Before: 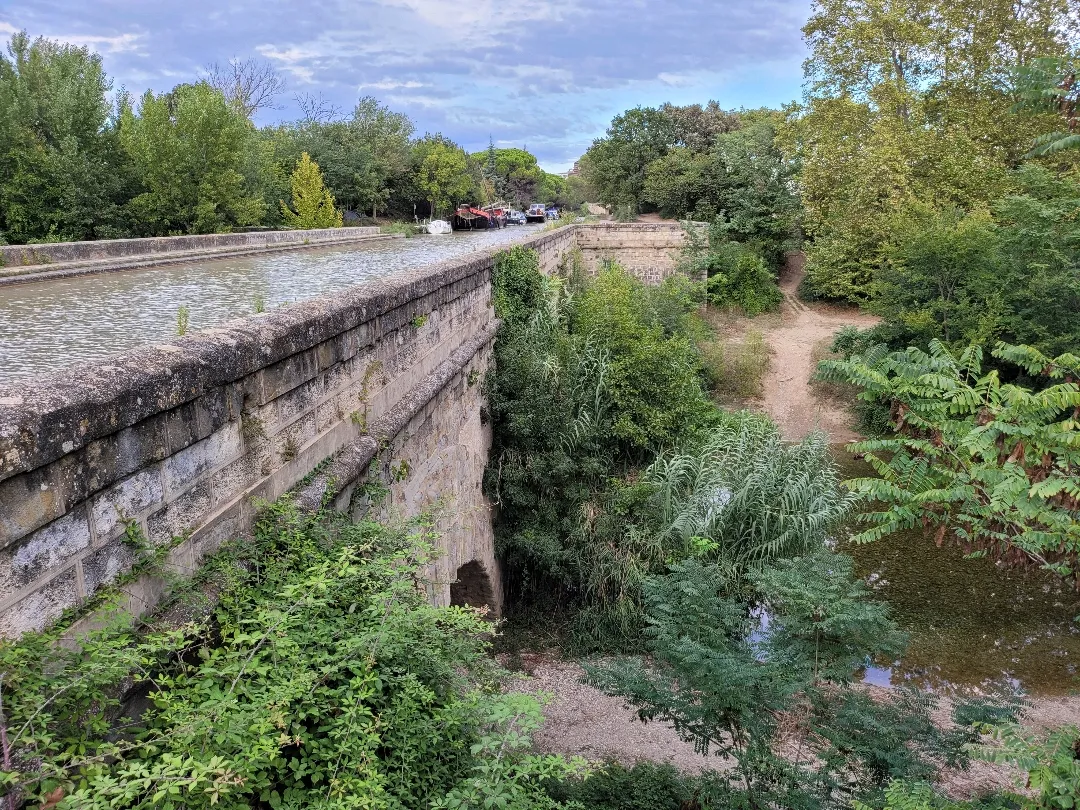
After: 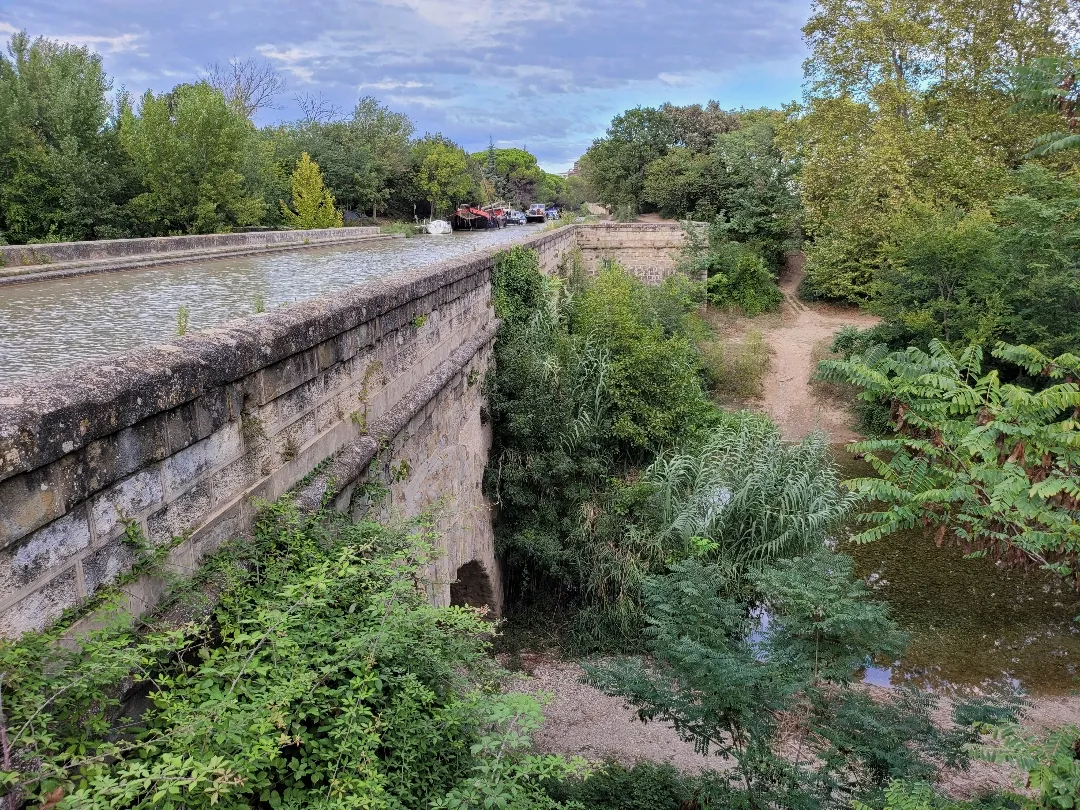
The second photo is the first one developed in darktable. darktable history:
shadows and highlights: shadows -20.56, white point adjustment -2.08, highlights -35.17
